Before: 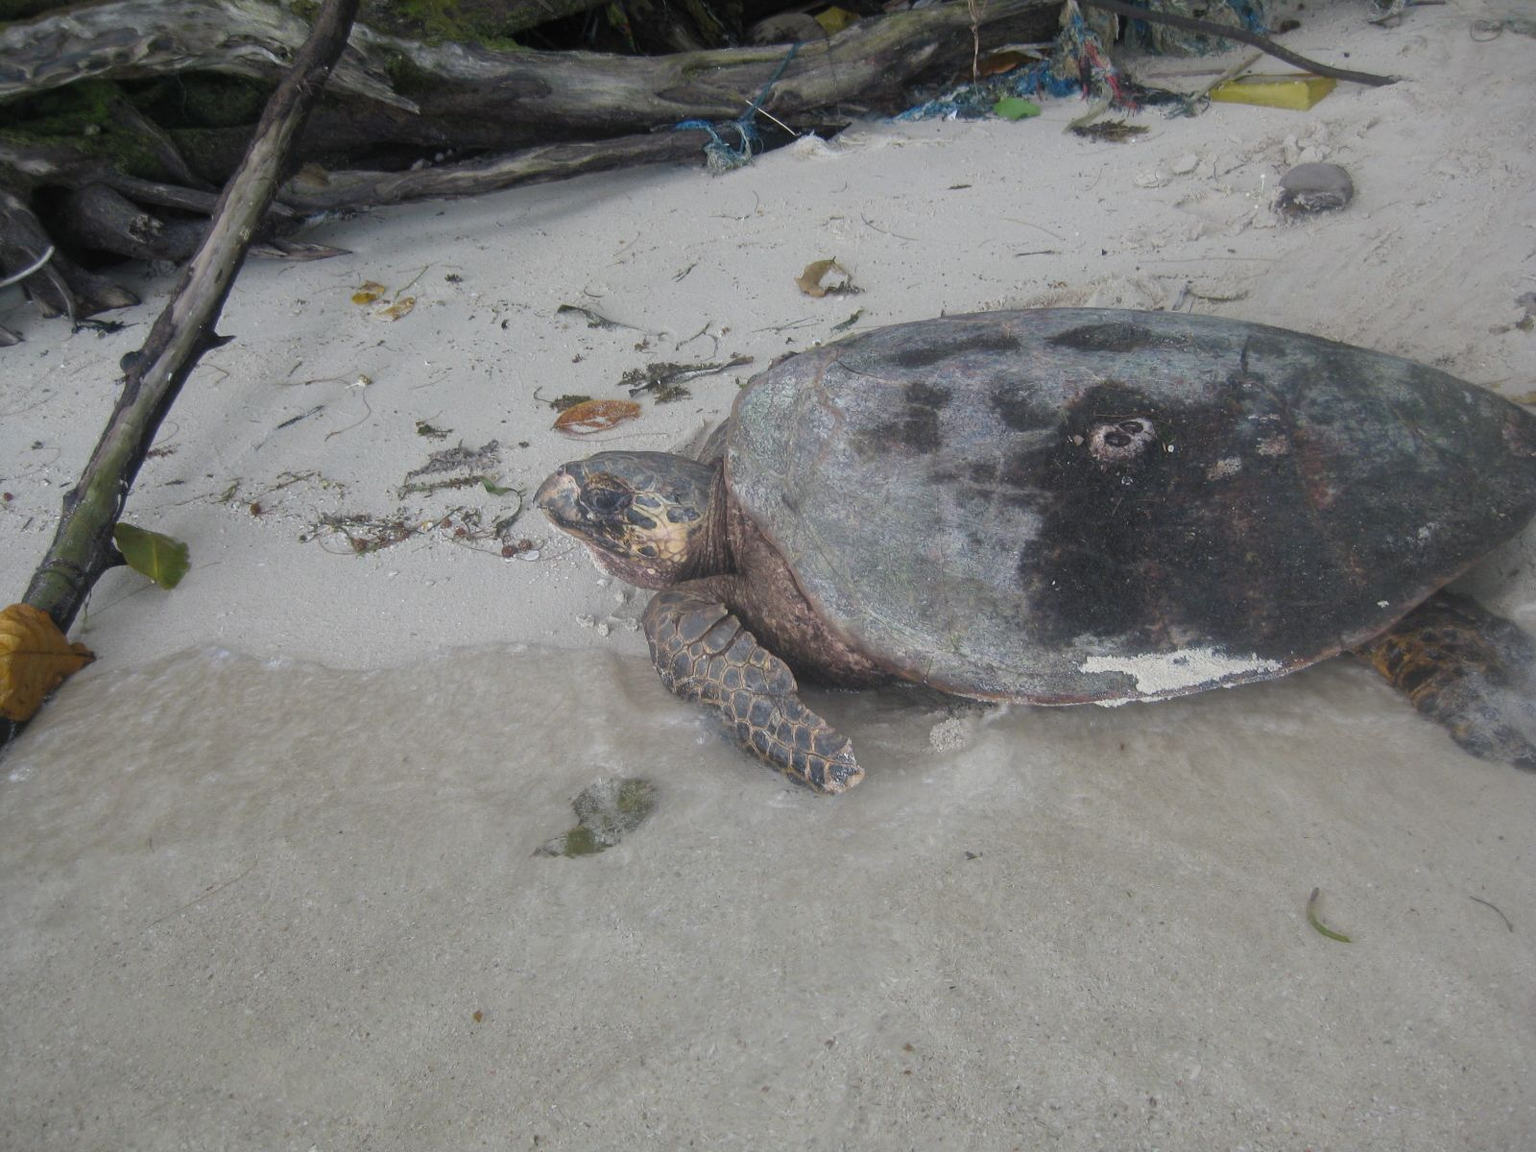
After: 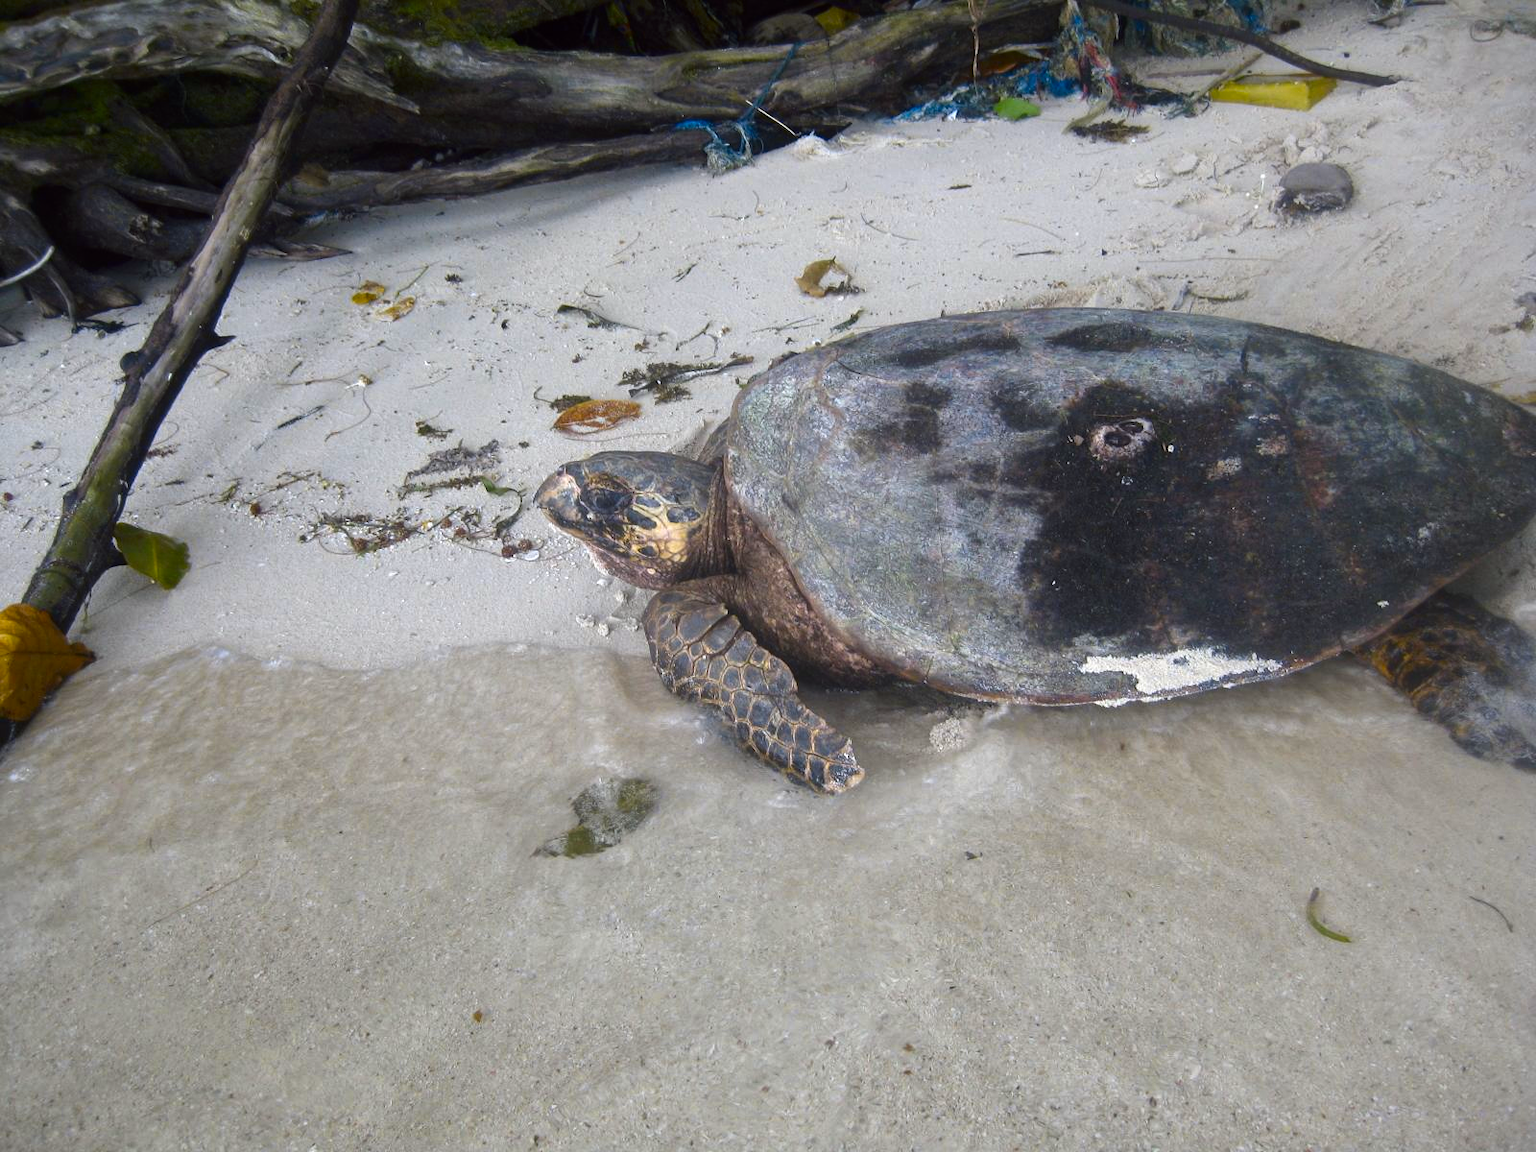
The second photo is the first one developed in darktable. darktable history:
color contrast: green-magenta contrast 0.8, blue-yellow contrast 1.1, unbound 0
contrast brightness saturation: contrast 0.07, brightness -0.14, saturation 0.11
exposure: black level correction 0, exposure 0.4 EV, compensate exposure bias true, compensate highlight preservation false
color balance: lift [1, 1.001, 0.999, 1.001], gamma [1, 1.004, 1.007, 0.993], gain [1, 0.991, 0.987, 1.013], contrast 7.5%, contrast fulcrum 10%, output saturation 115%
